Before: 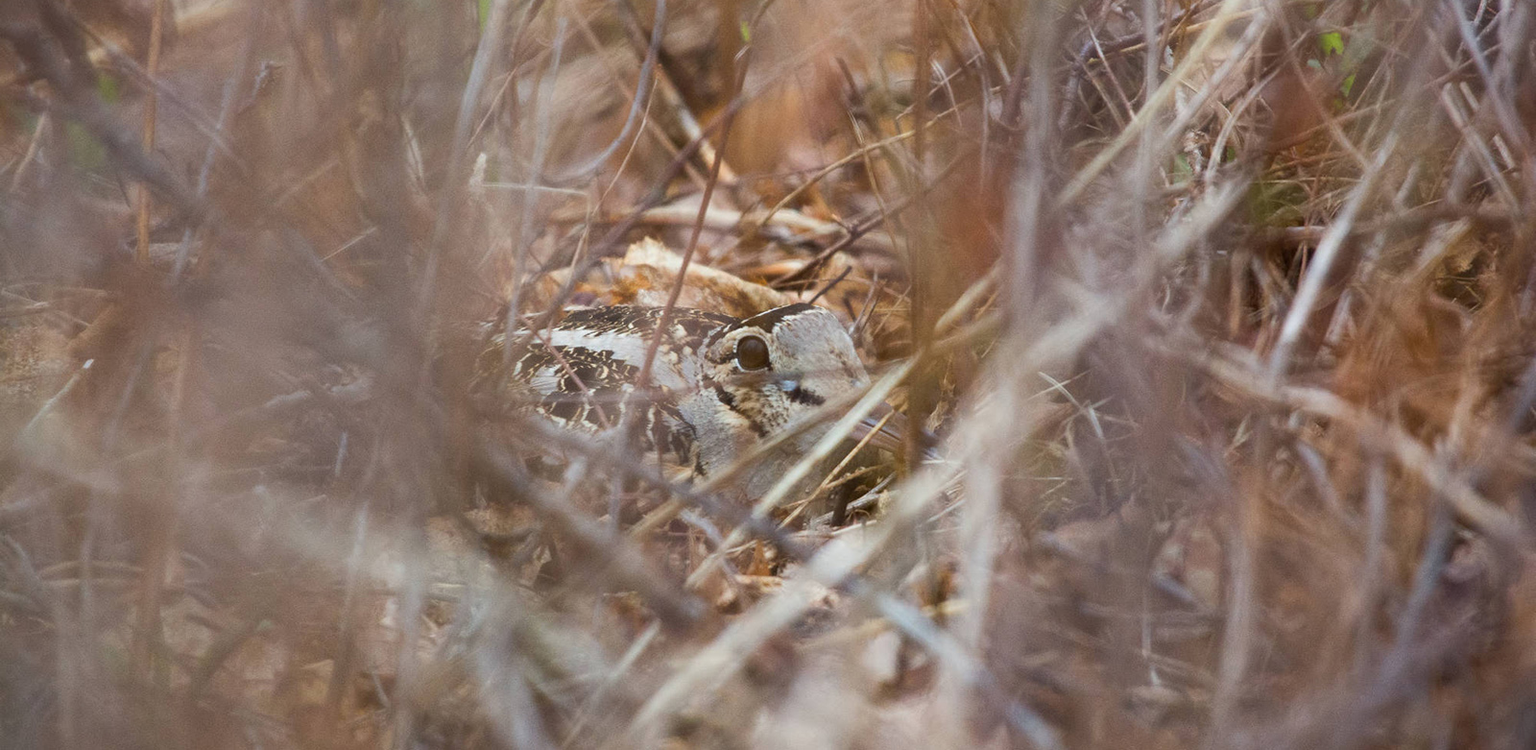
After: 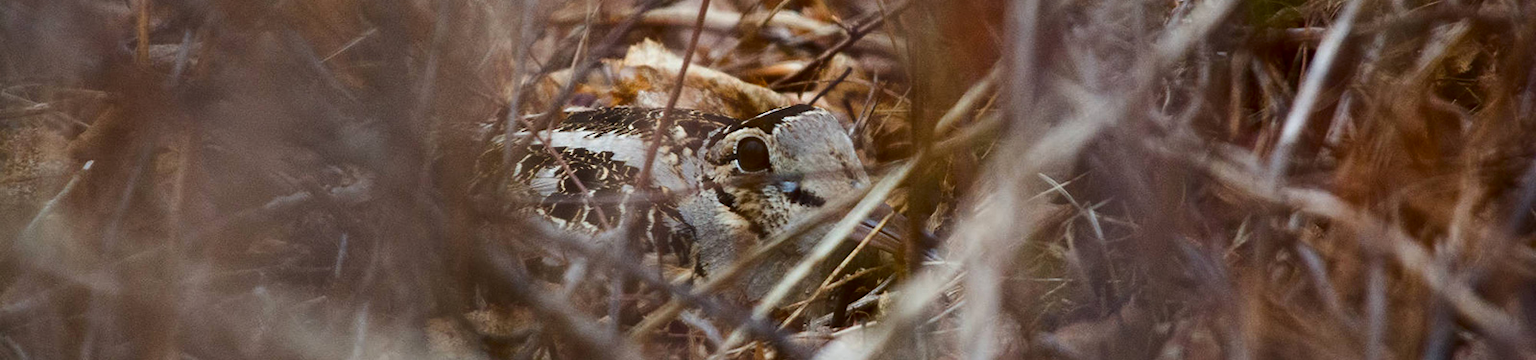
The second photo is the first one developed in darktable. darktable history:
tone equalizer: edges refinement/feathering 500, mask exposure compensation -1.57 EV, preserve details no
crop and rotate: top 26.548%, bottom 25.371%
contrast brightness saturation: contrast 0.134, brightness -0.24, saturation 0.136
levels: white 90.69%
